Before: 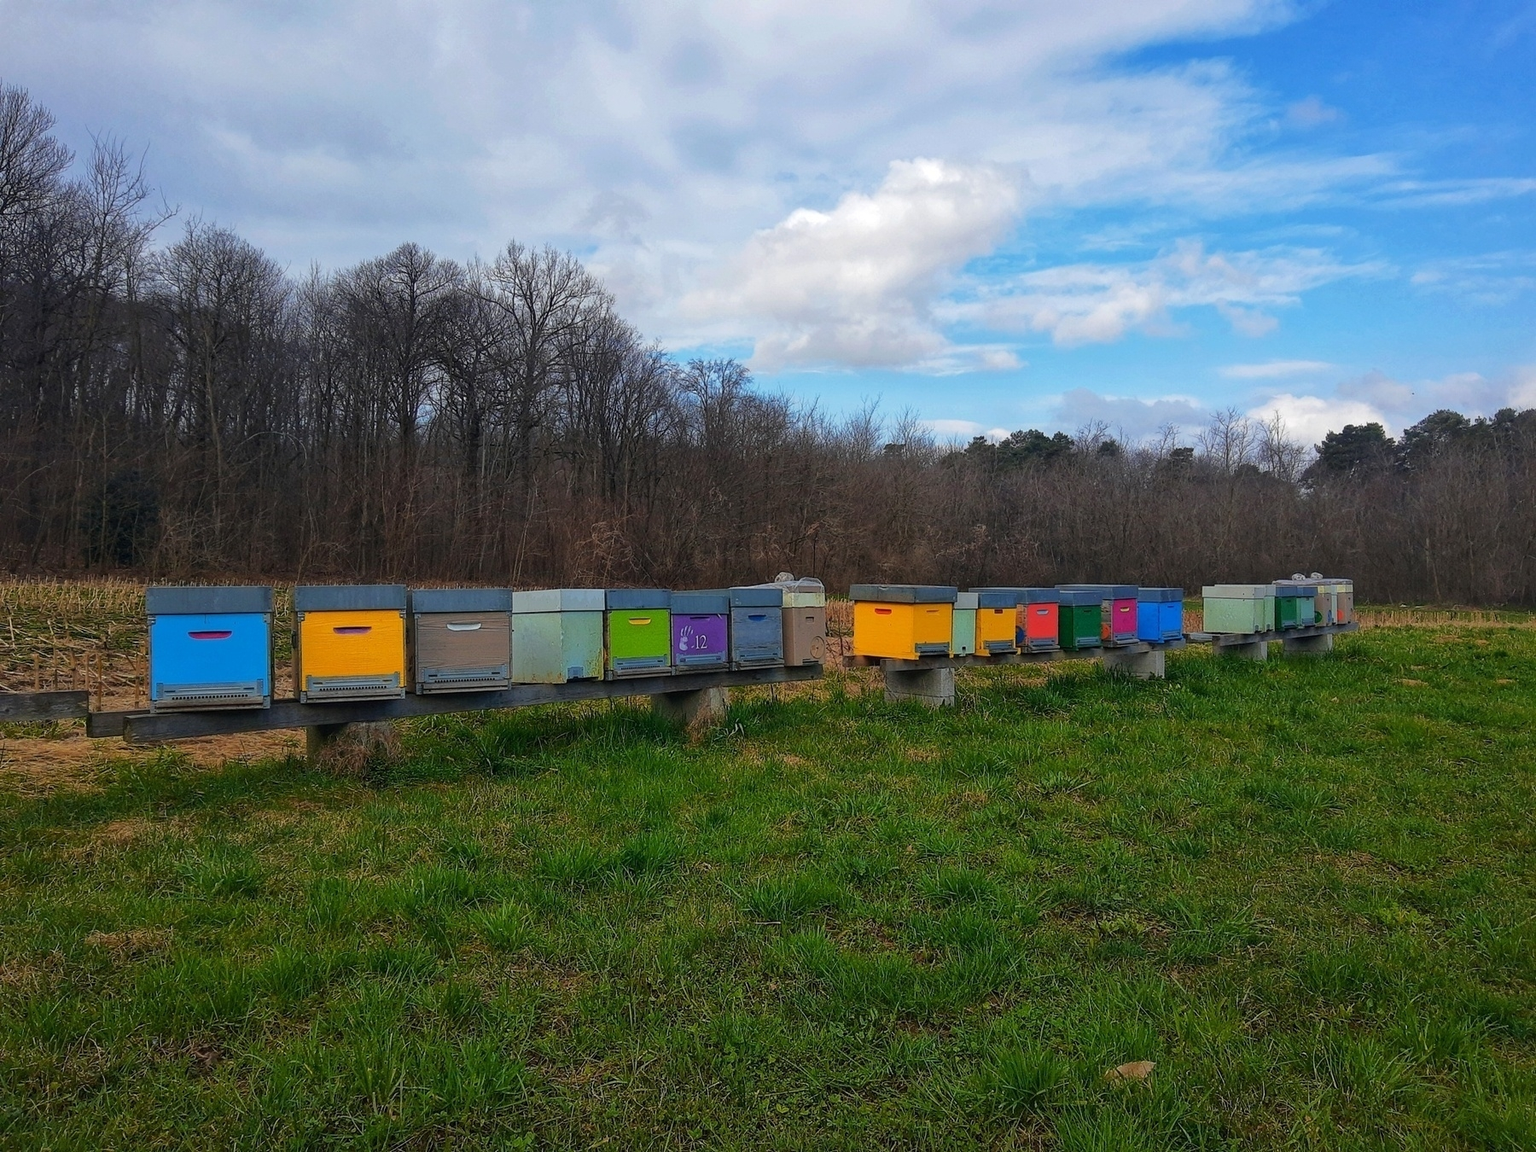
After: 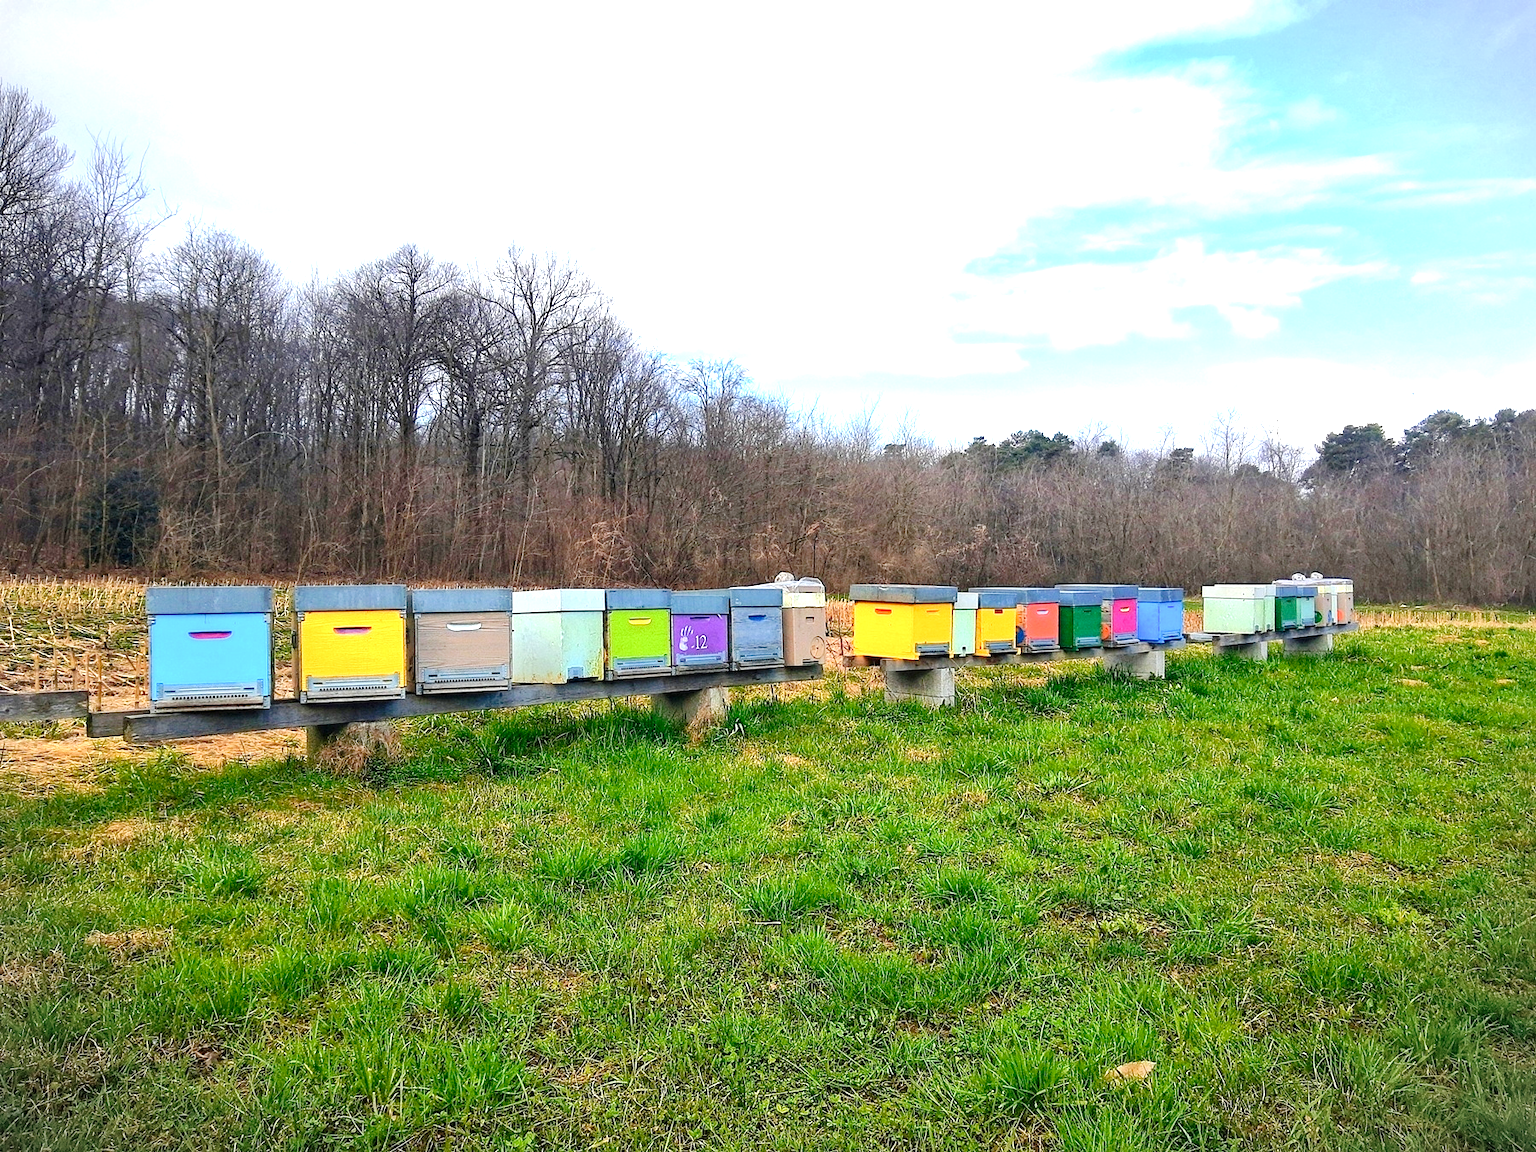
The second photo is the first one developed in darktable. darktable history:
vignetting: fall-off start 97.19%, saturation -0.658, width/height ratio 1.182
tone curve: curves: ch0 [(0.003, 0) (0.066, 0.023) (0.149, 0.094) (0.264, 0.238) (0.395, 0.421) (0.517, 0.56) (0.688, 0.743) (0.813, 0.846) (1, 1)]; ch1 [(0, 0) (0.164, 0.115) (0.337, 0.332) (0.39, 0.398) (0.464, 0.461) (0.501, 0.5) (0.521, 0.535) (0.571, 0.588) (0.652, 0.681) (0.733, 0.749) (0.811, 0.796) (1, 1)]; ch2 [(0, 0) (0.337, 0.382) (0.464, 0.476) (0.501, 0.502) (0.527, 0.54) (0.556, 0.567) (0.6, 0.59) (0.687, 0.675) (1, 1)], preserve colors none
exposure: black level correction 0.001, exposure 1.806 EV, compensate highlight preservation false
